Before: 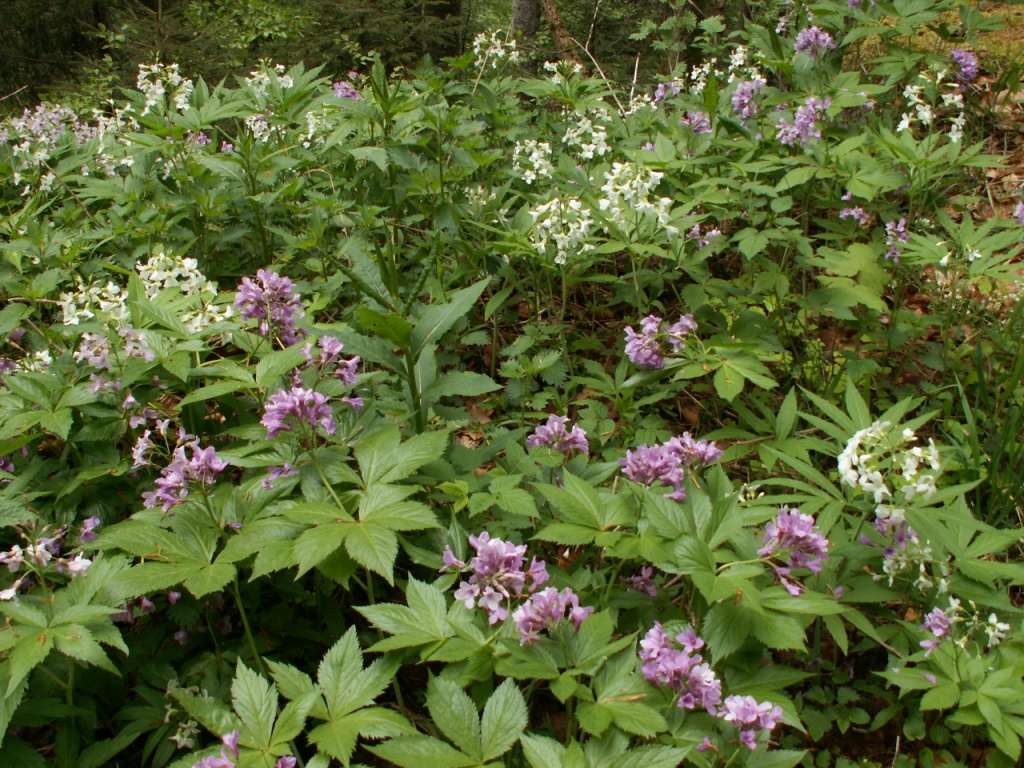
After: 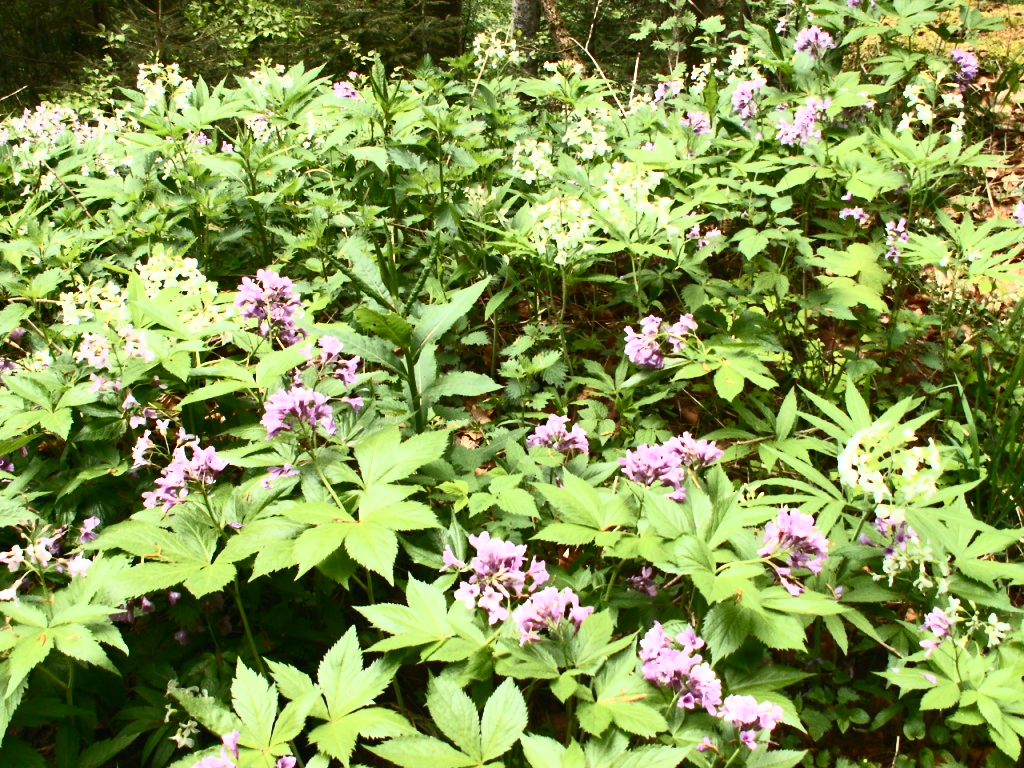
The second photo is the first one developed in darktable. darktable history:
exposure: black level correction 0, exposure 0.5 EV, compensate highlight preservation false
contrast brightness saturation: contrast 0.62, brightness 0.34, saturation 0.14
